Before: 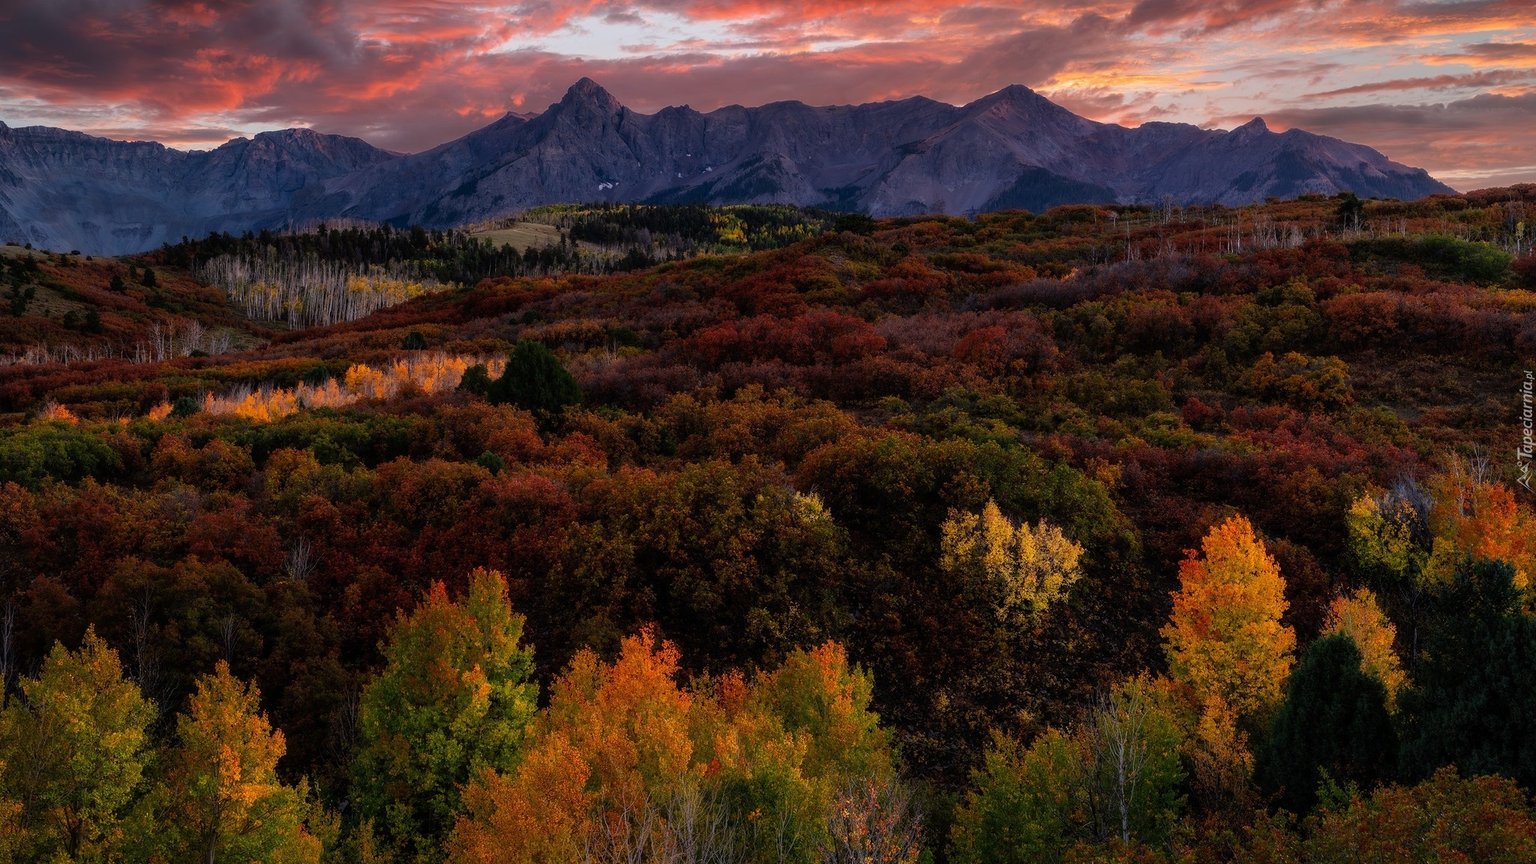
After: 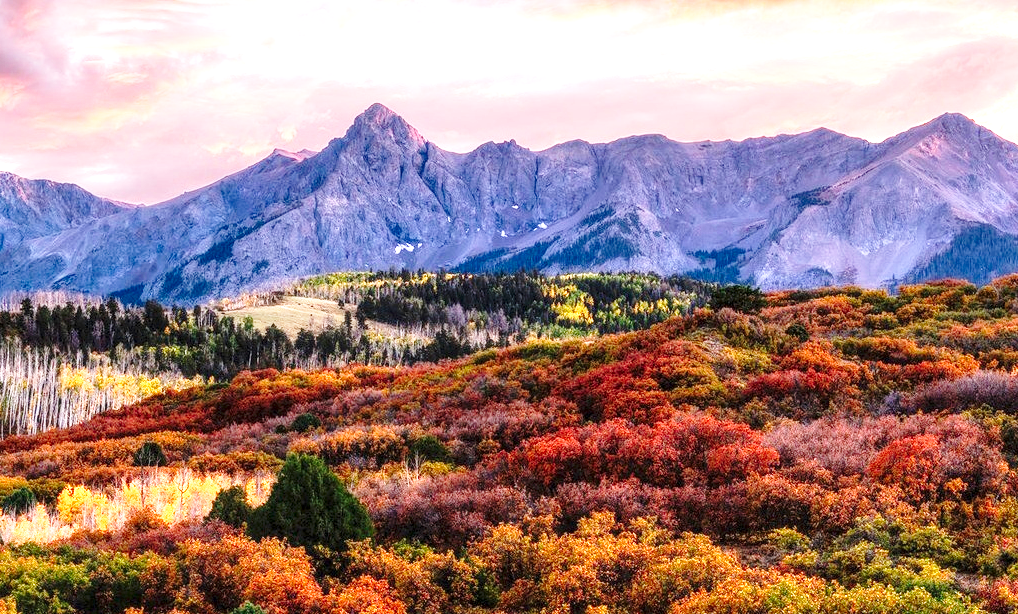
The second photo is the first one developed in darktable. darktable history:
exposure: exposure 2.265 EV, compensate highlight preservation false
base curve: curves: ch0 [(0, 0) (0.028, 0.03) (0.121, 0.232) (0.46, 0.748) (0.859, 0.968) (1, 1)], preserve colors none
local contrast: on, module defaults
crop: left 19.702%, right 30.556%, bottom 46.687%
